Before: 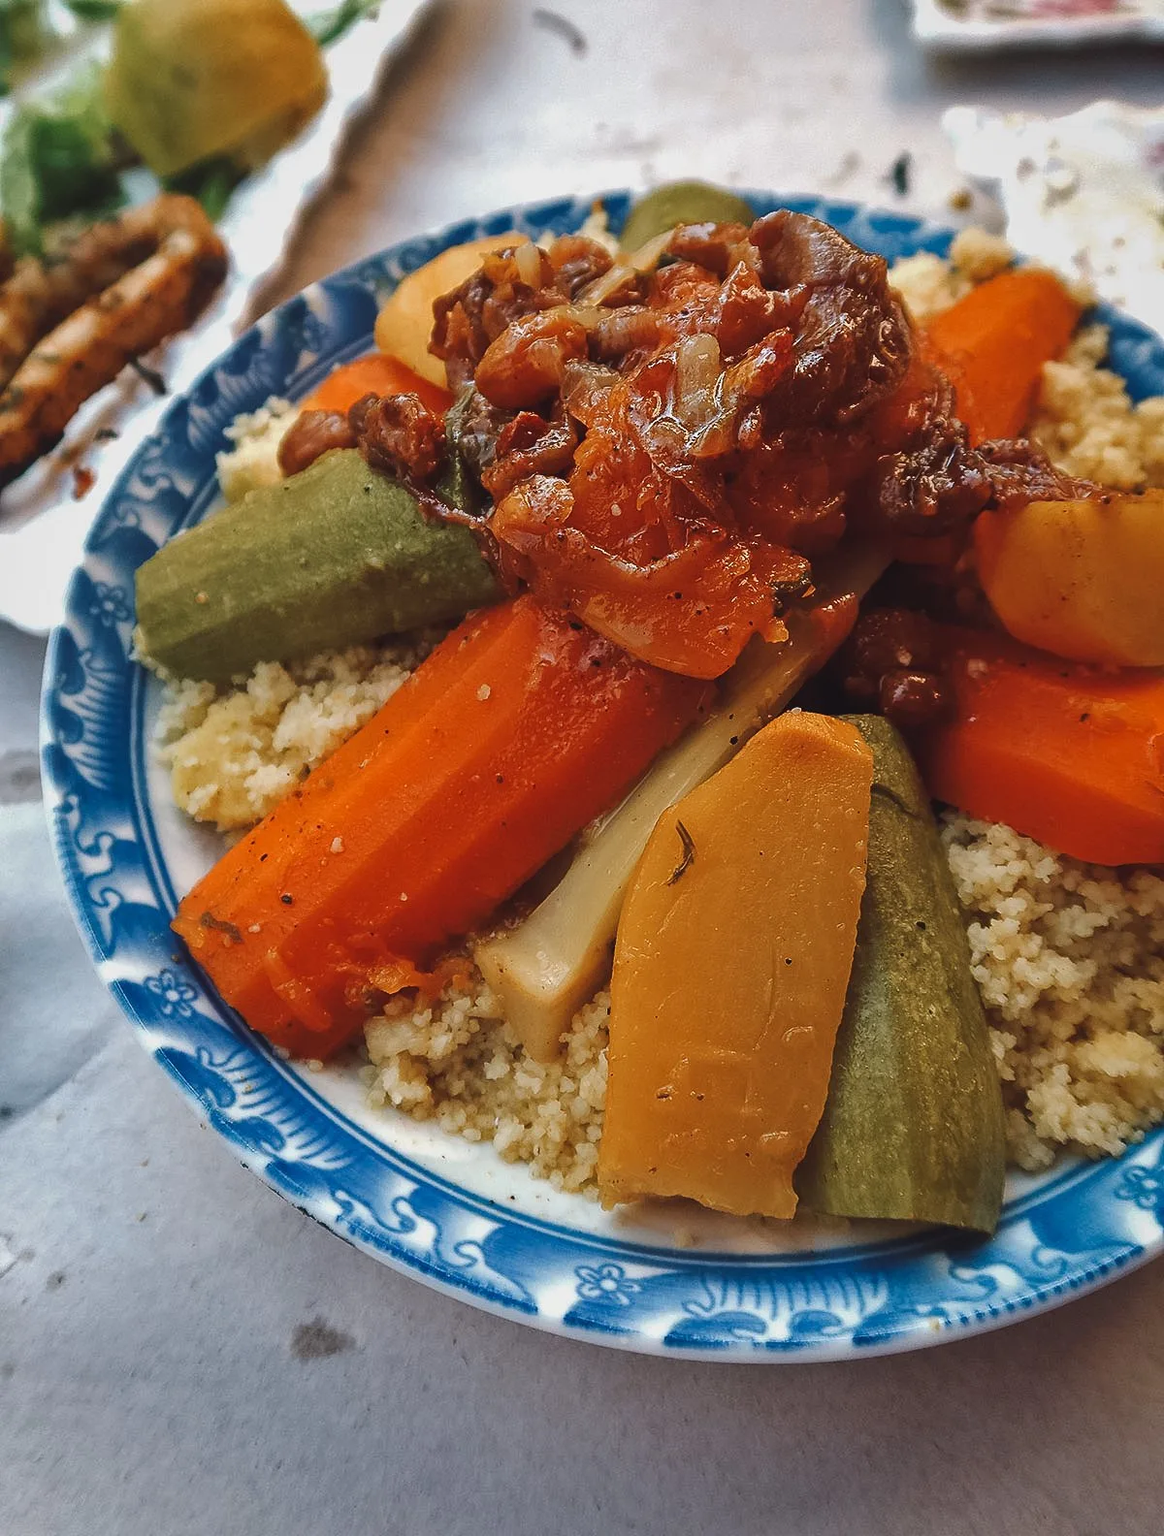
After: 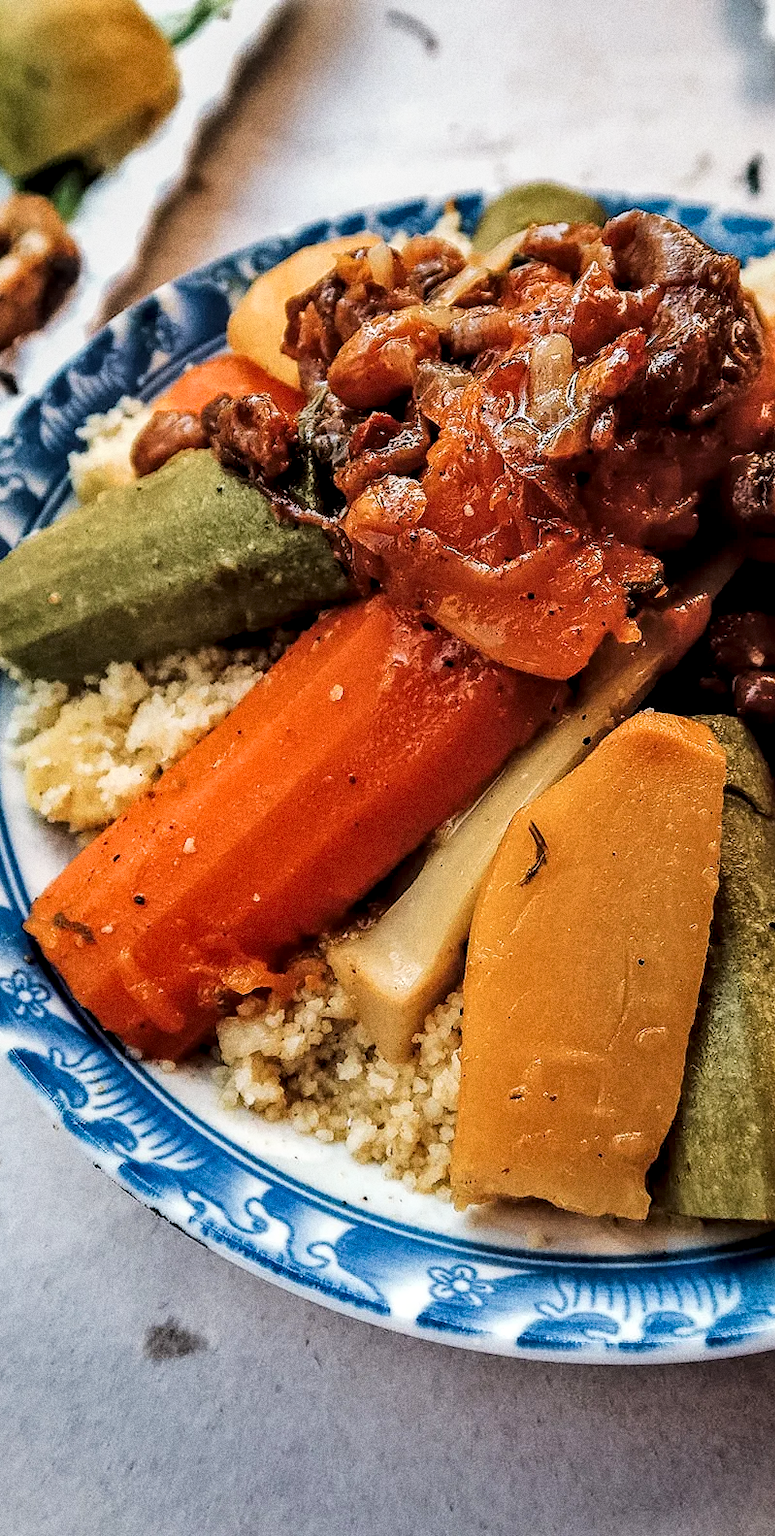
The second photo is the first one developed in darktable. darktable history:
crop and rotate: left 12.673%, right 20.66%
exposure: black level correction 0.001, exposure 0.5 EV, compensate exposure bias true, compensate highlight preservation false
filmic rgb: black relative exposure -5 EV, hardness 2.88, contrast 1.3, highlights saturation mix -30%
grain: coarseness 0.09 ISO, strength 40%
local contrast: detail 144%
